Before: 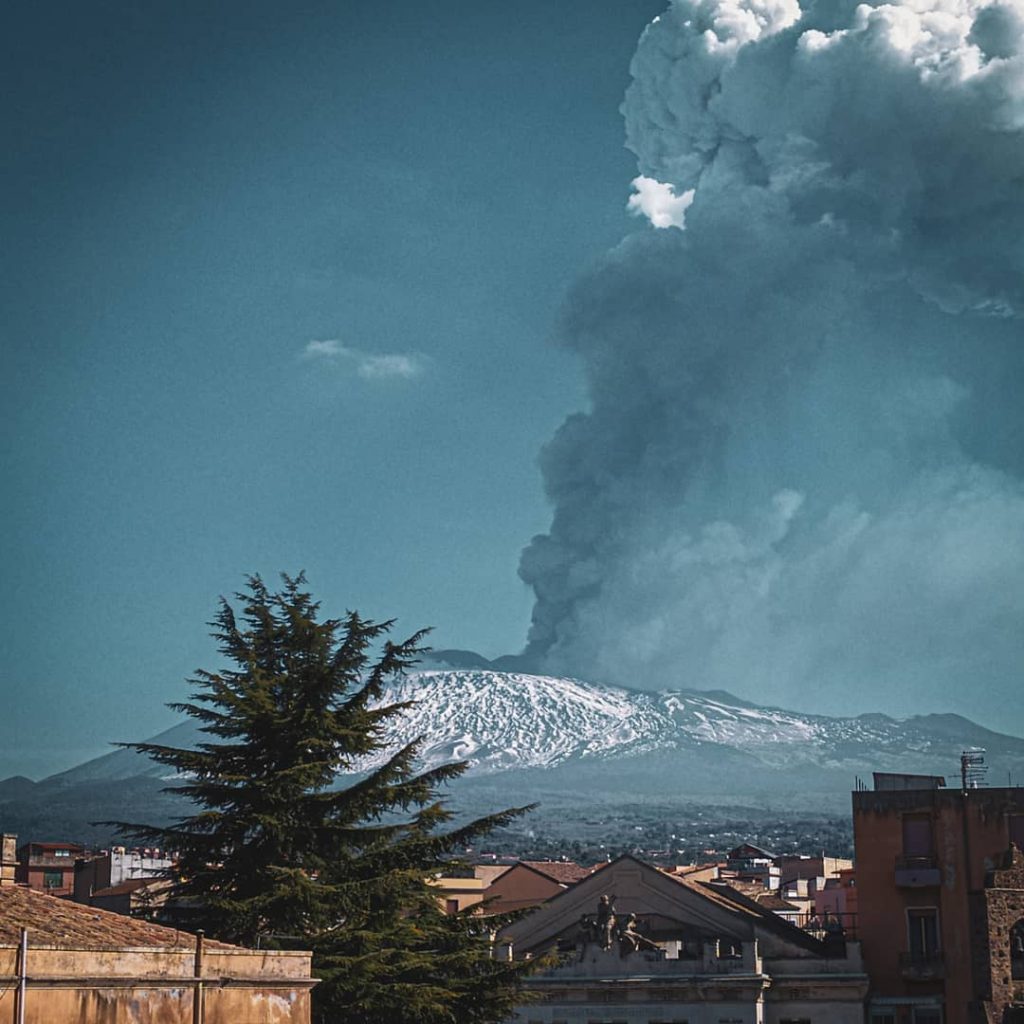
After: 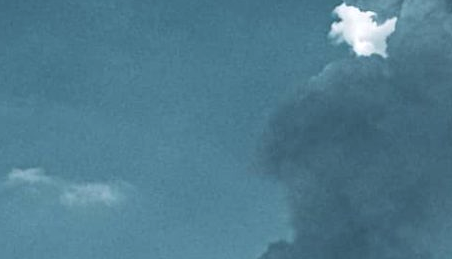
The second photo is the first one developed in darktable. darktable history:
crop: left 29.105%, top 16.817%, right 26.742%, bottom 57.876%
levels: levels [0.062, 0.494, 0.925]
